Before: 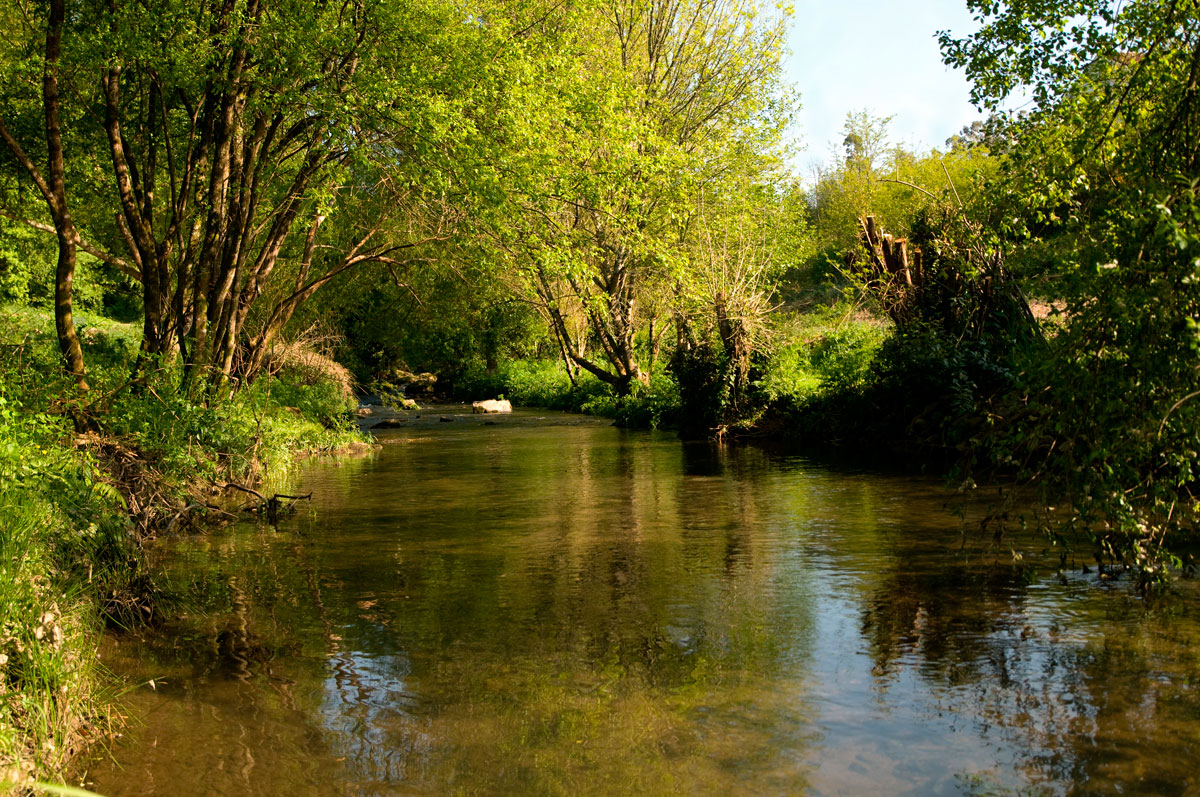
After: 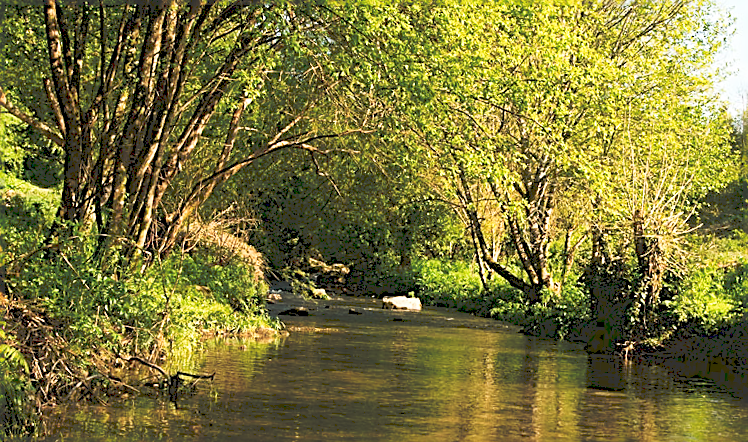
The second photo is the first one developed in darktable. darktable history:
sharpen: amount 0.901
crop and rotate: angle -4.99°, left 2.122%, top 6.945%, right 27.566%, bottom 30.519%
tone curve: curves: ch0 [(0, 0) (0.003, 0.203) (0.011, 0.203) (0.025, 0.21) (0.044, 0.22) (0.069, 0.231) (0.1, 0.243) (0.136, 0.255) (0.177, 0.277) (0.224, 0.305) (0.277, 0.346) (0.335, 0.412) (0.399, 0.492) (0.468, 0.571) (0.543, 0.658) (0.623, 0.75) (0.709, 0.837) (0.801, 0.905) (0.898, 0.955) (1, 1)], preserve colors none
